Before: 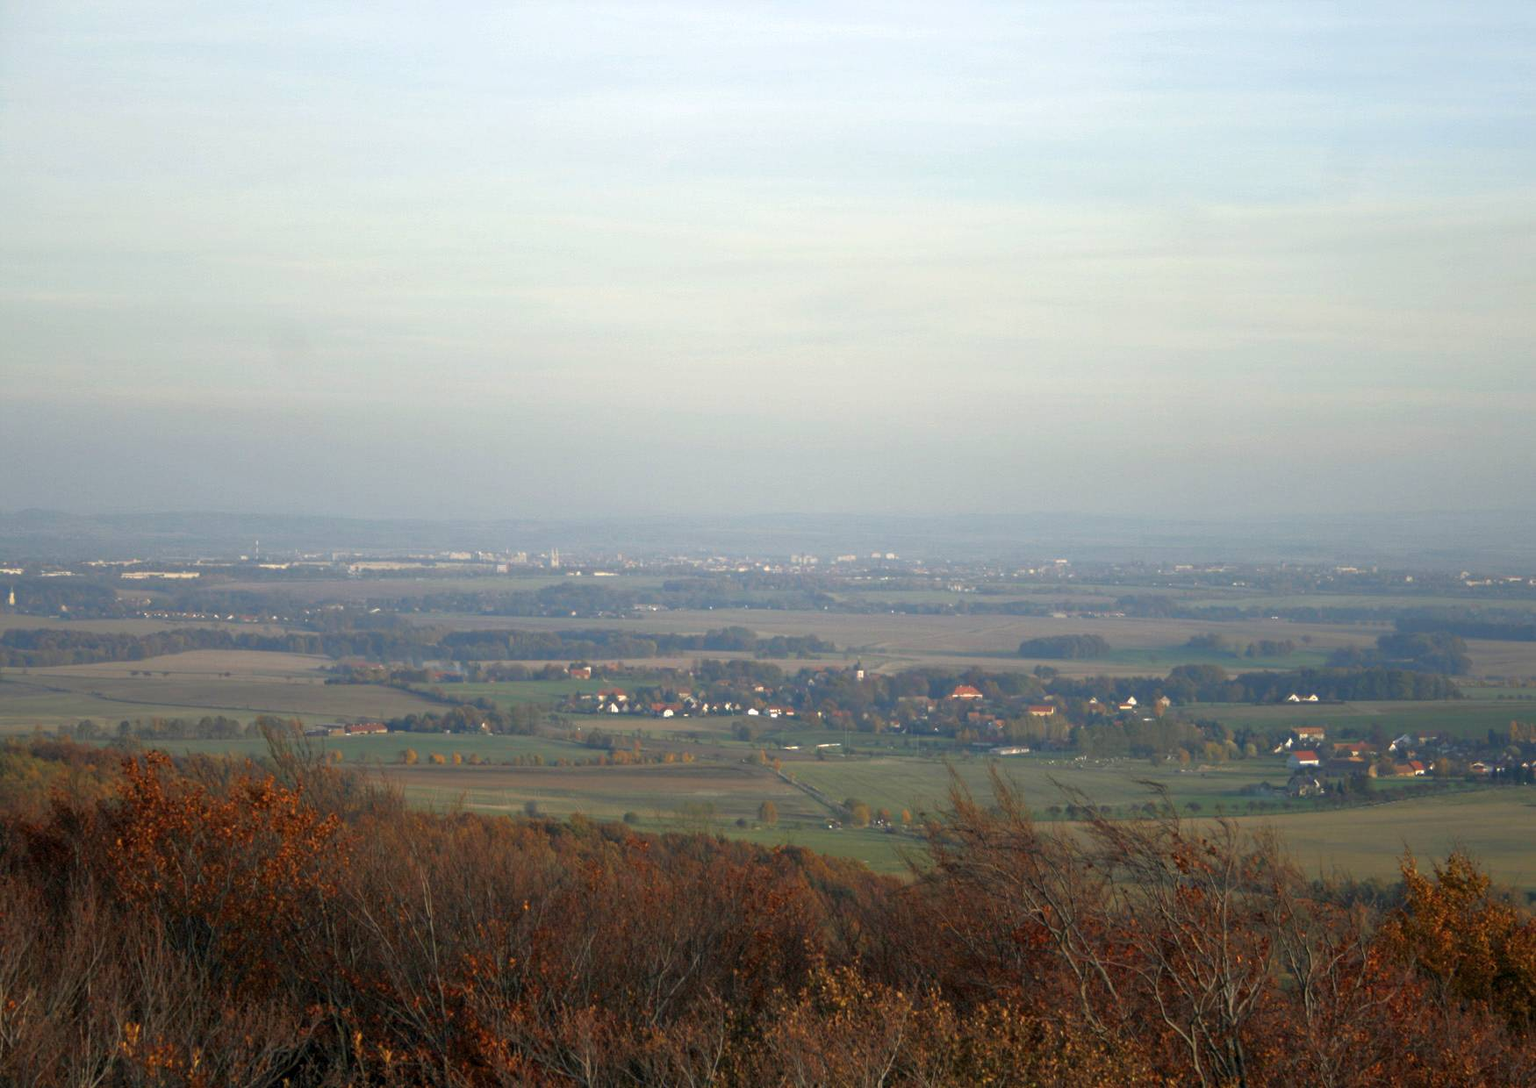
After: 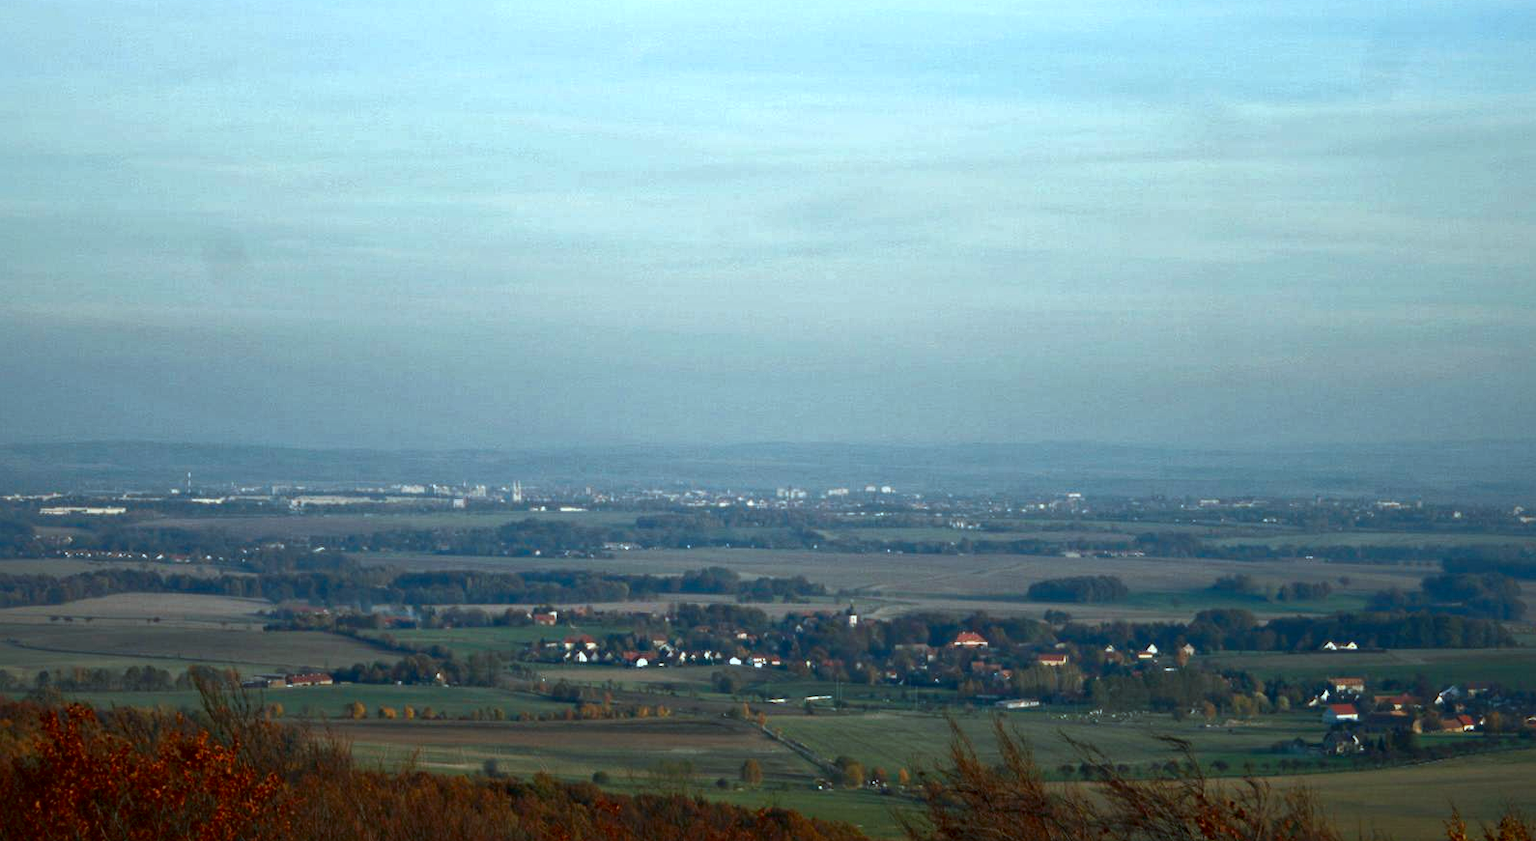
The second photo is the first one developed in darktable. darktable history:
crop: left 5.596%, top 10.314%, right 3.534%, bottom 19.395%
contrast brightness saturation: brightness -0.25, saturation 0.2
local contrast: mode bilateral grid, contrast 25, coarseness 47, detail 151%, midtone range 0.2
color correction: highlights a* -11.71, highlights b* -15.58
